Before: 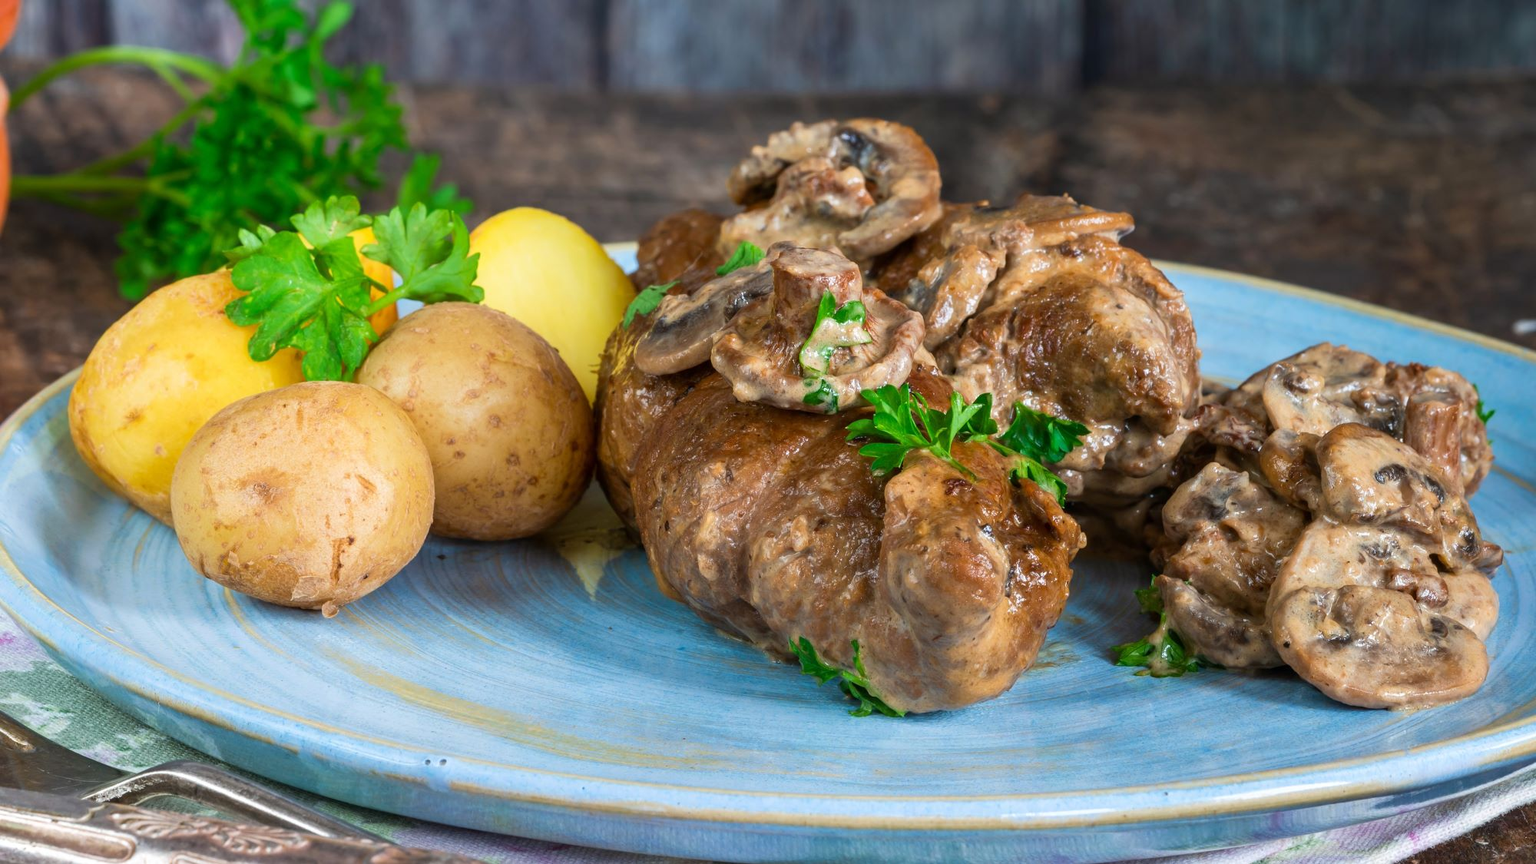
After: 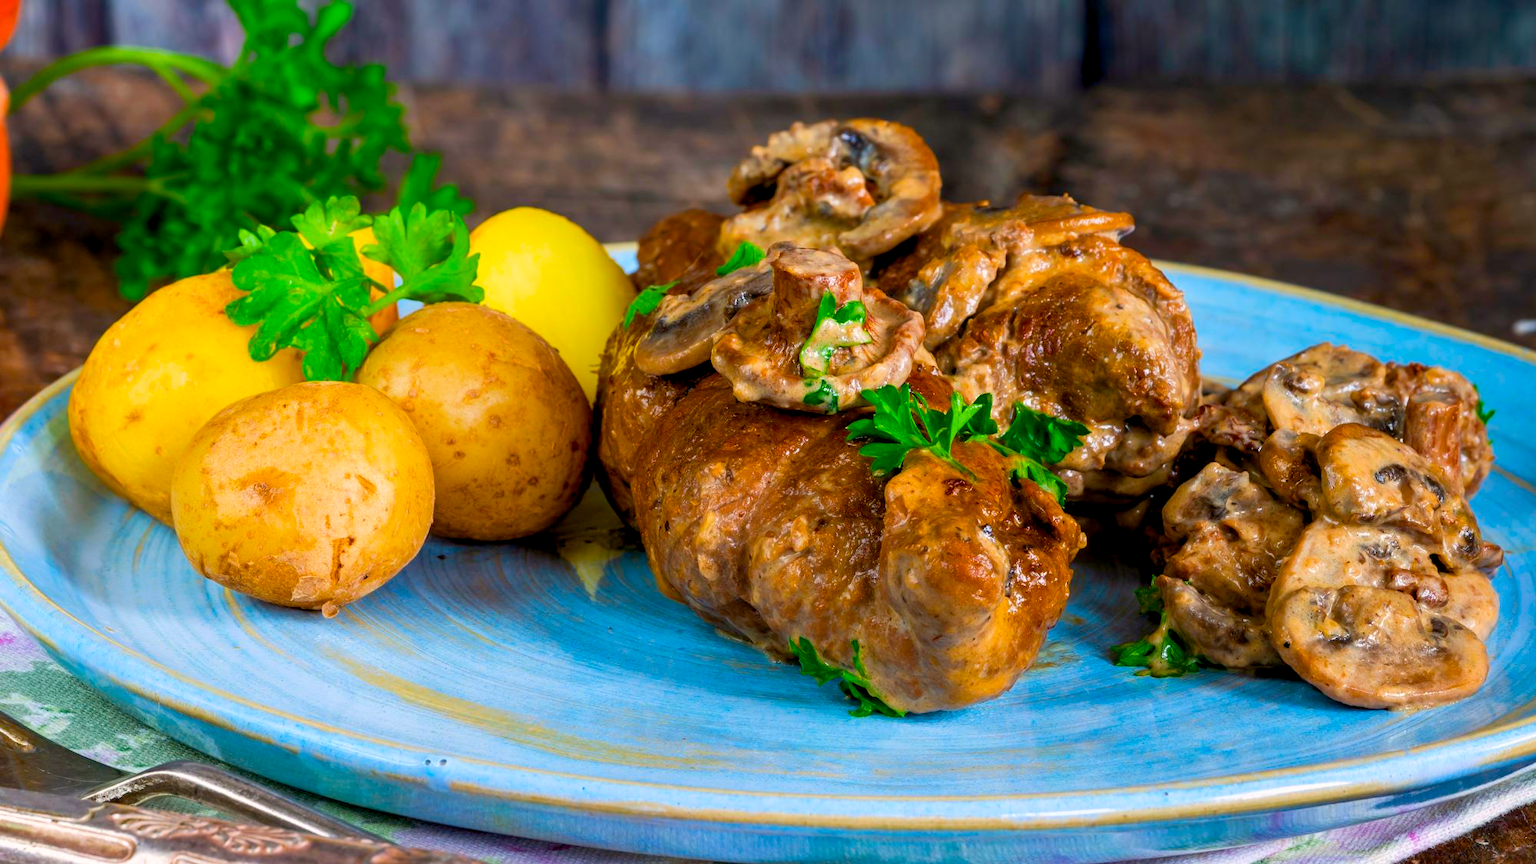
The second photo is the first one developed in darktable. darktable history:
color balance rgb: global offset › luminance -1.015%, perceptual saturation grading › global saturation 25.697%, global vibrance 20%
color correction: highlights a* 3.47, highlights b* 2.21, saturation 1.24
